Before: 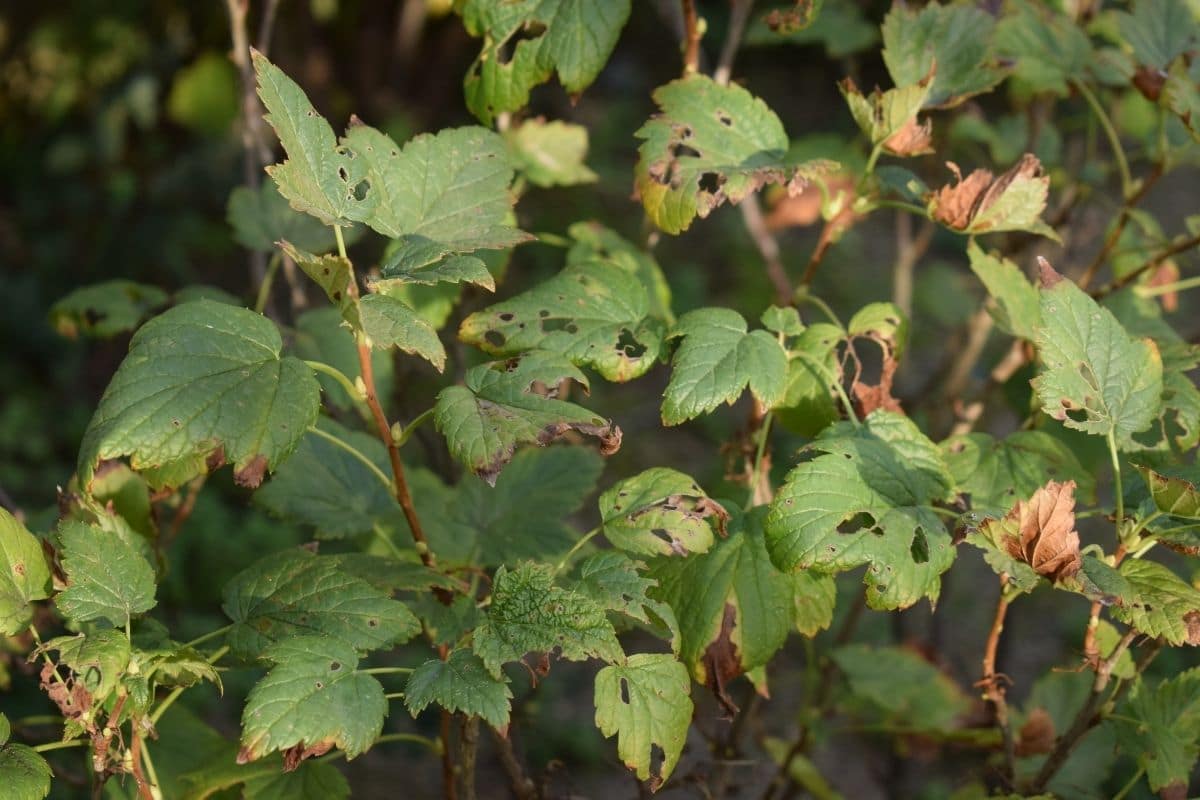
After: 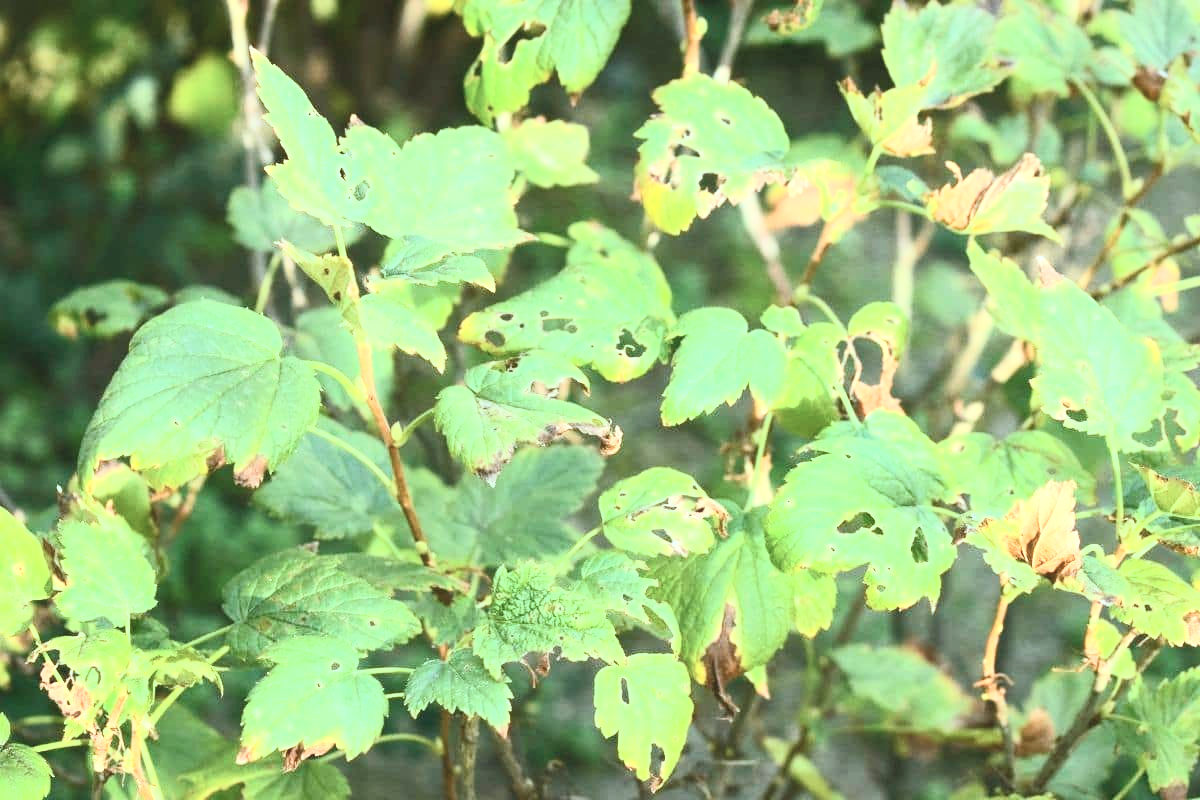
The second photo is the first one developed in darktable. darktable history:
color balance rgb: shadows lift › chroma 11.71%, shadows lift › hue 133.46°, highlights gain › chroma 4%, highlights gain › hue 200.2°, perceptual saturation grading › global saturation 18.05%
contrast brightness saturation: contrast 0.43, brightness 0.56, saturation -0.19
exposure: exposure 1.223 EV, compensate highlight preservation false
